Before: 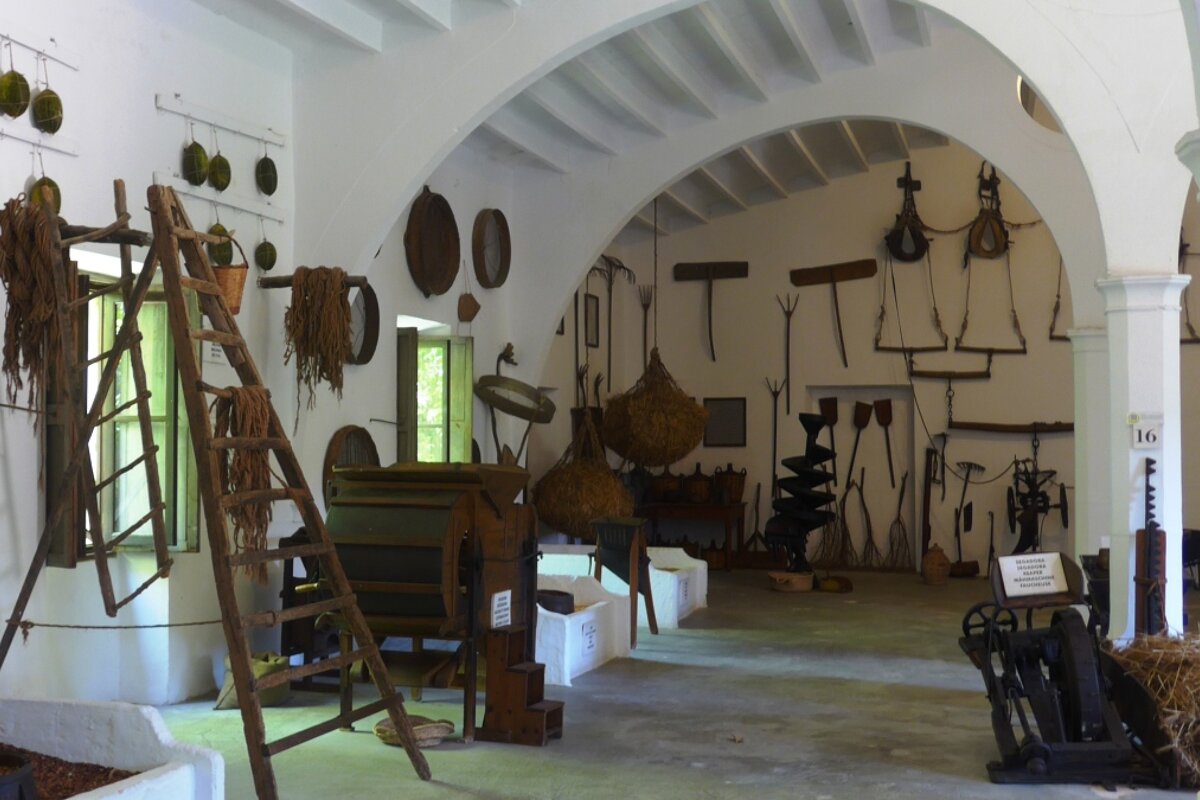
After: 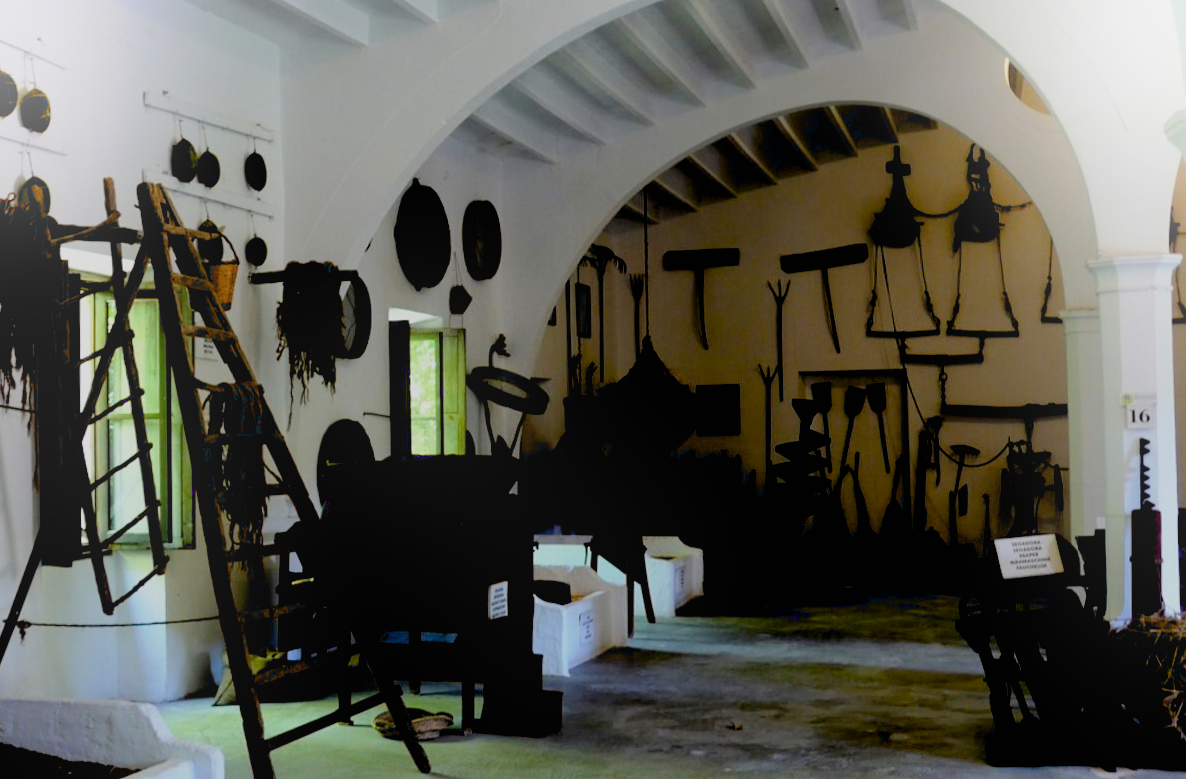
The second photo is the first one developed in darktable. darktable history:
exposure: black level correction 0.056, exposure -0.039 EV, compensate highlight preservation false
rotate and perspective: rotation -1°, crop left 0.011, crop right 0.989, crop top 0.025, crop bottom 0.975
bloom: on, module defaults
filmic rgb: black relative exposure -7.65 EV, white relative exposure 4.56 EV, hardness 3.61, contrast 1.05
